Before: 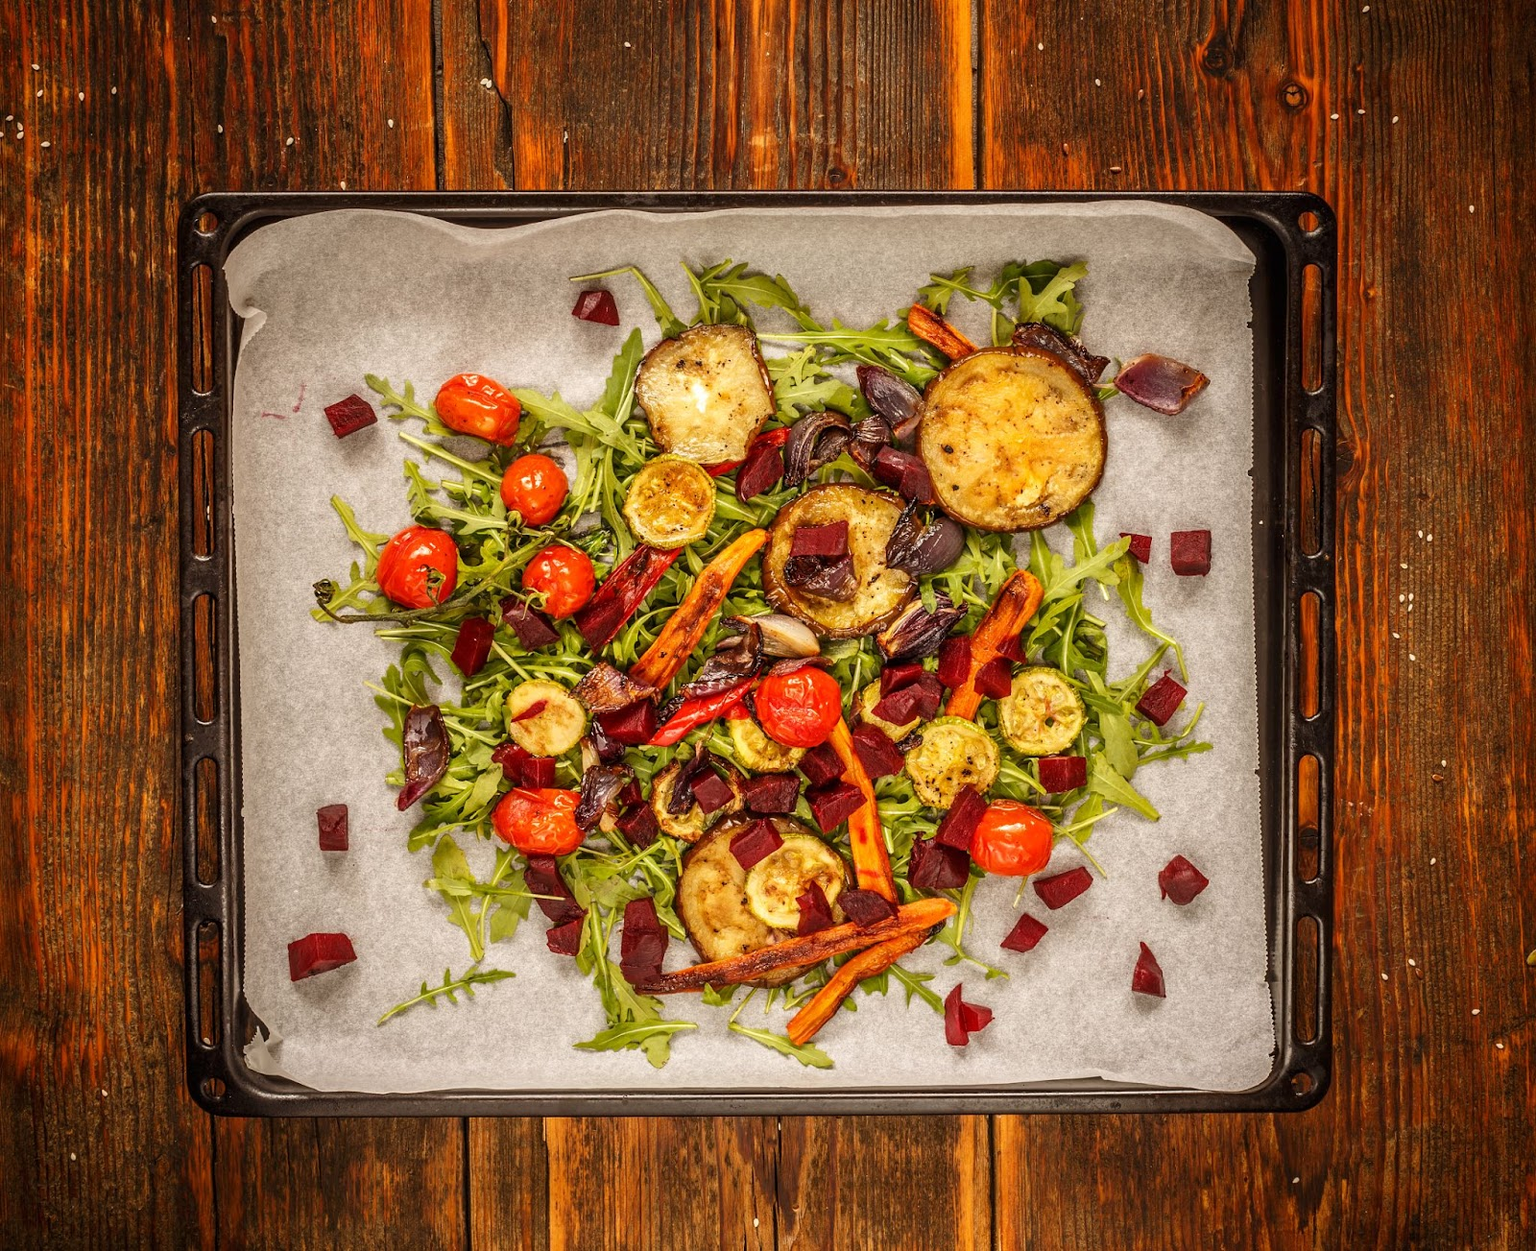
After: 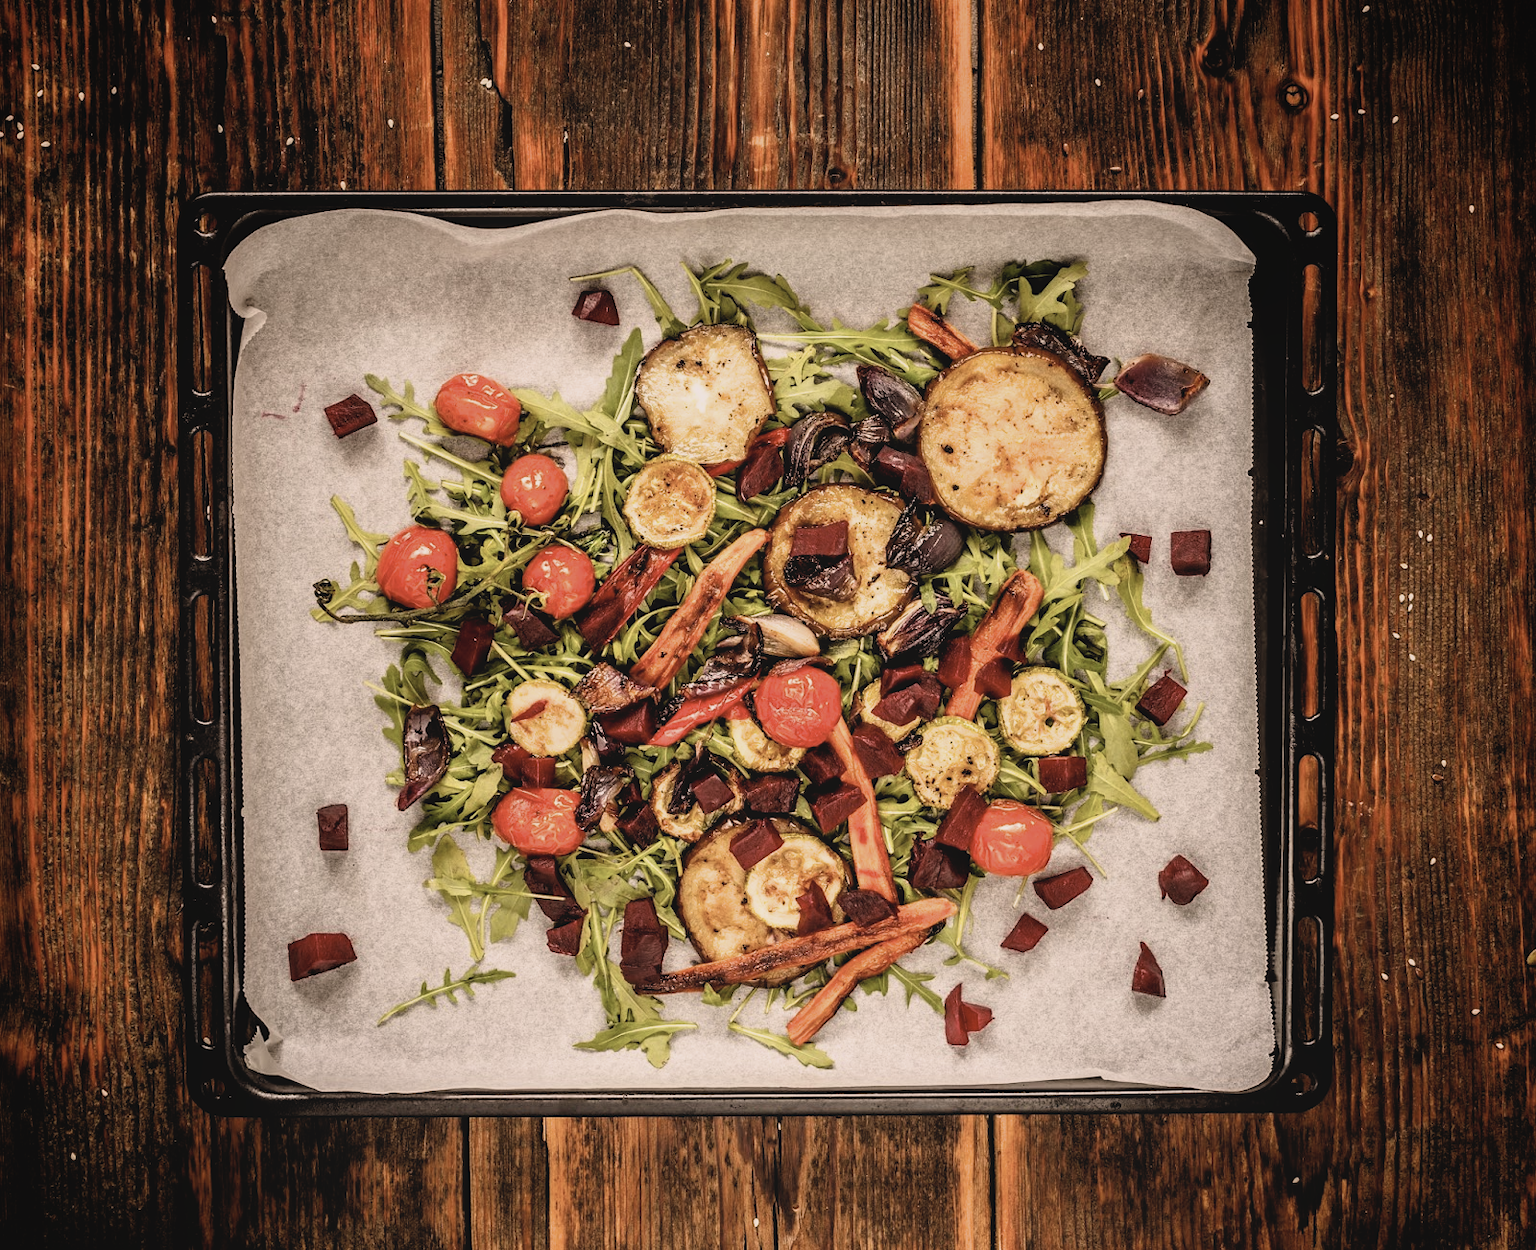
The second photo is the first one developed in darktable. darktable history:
local contrast: highlights 68%, shadows 68%, detail 82%, midtone range 0.325
filmic rgb: black relative exposure -3.64 EV, white relative exposure 2.44 EV, hardness 3.29
color correction: highlights a* 5.59, highlights b* 5.24, saturation 0.68
